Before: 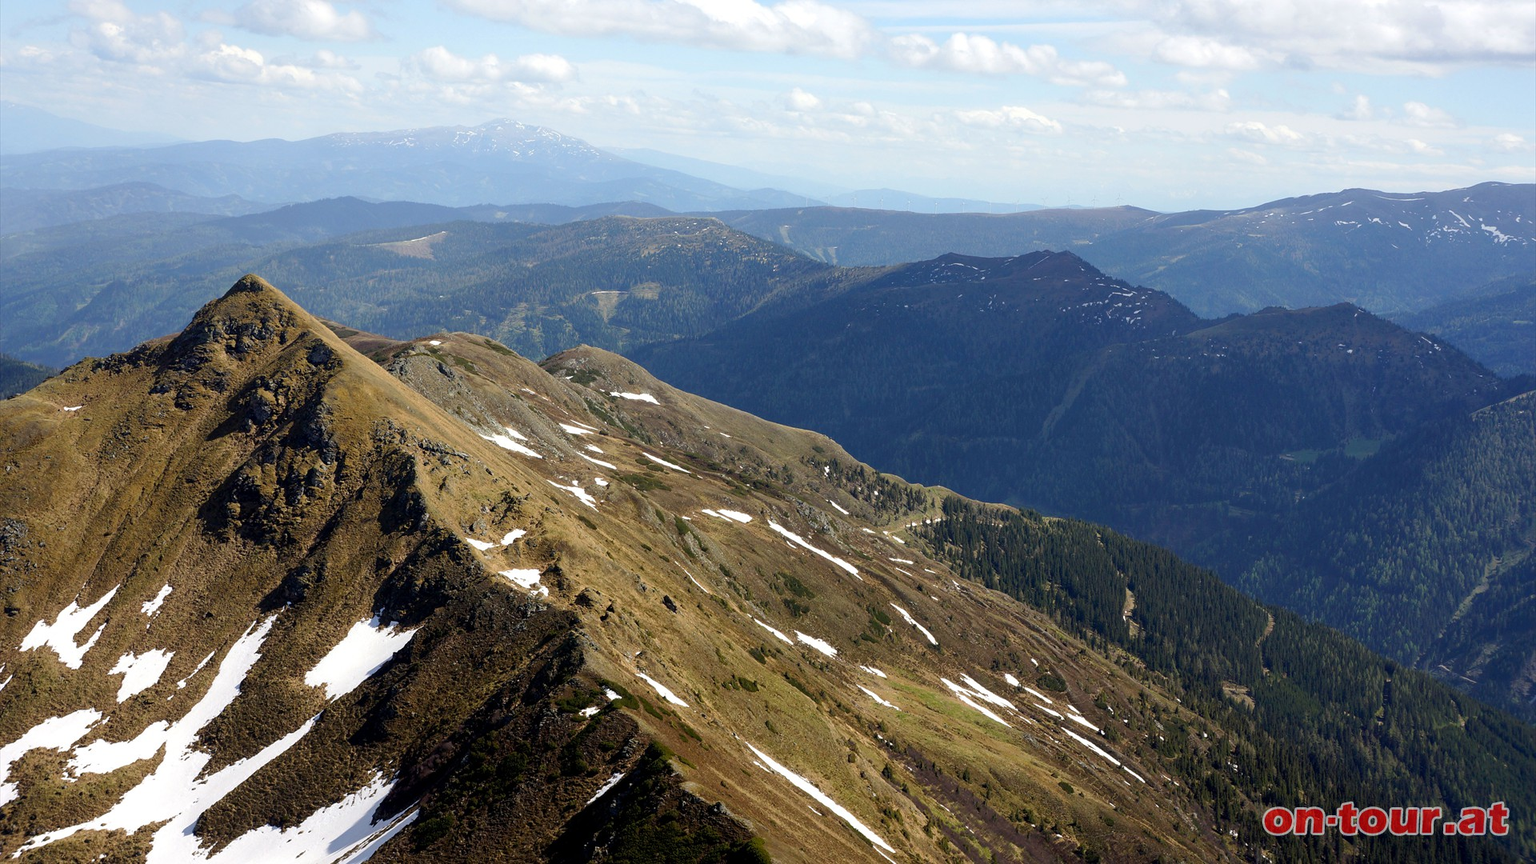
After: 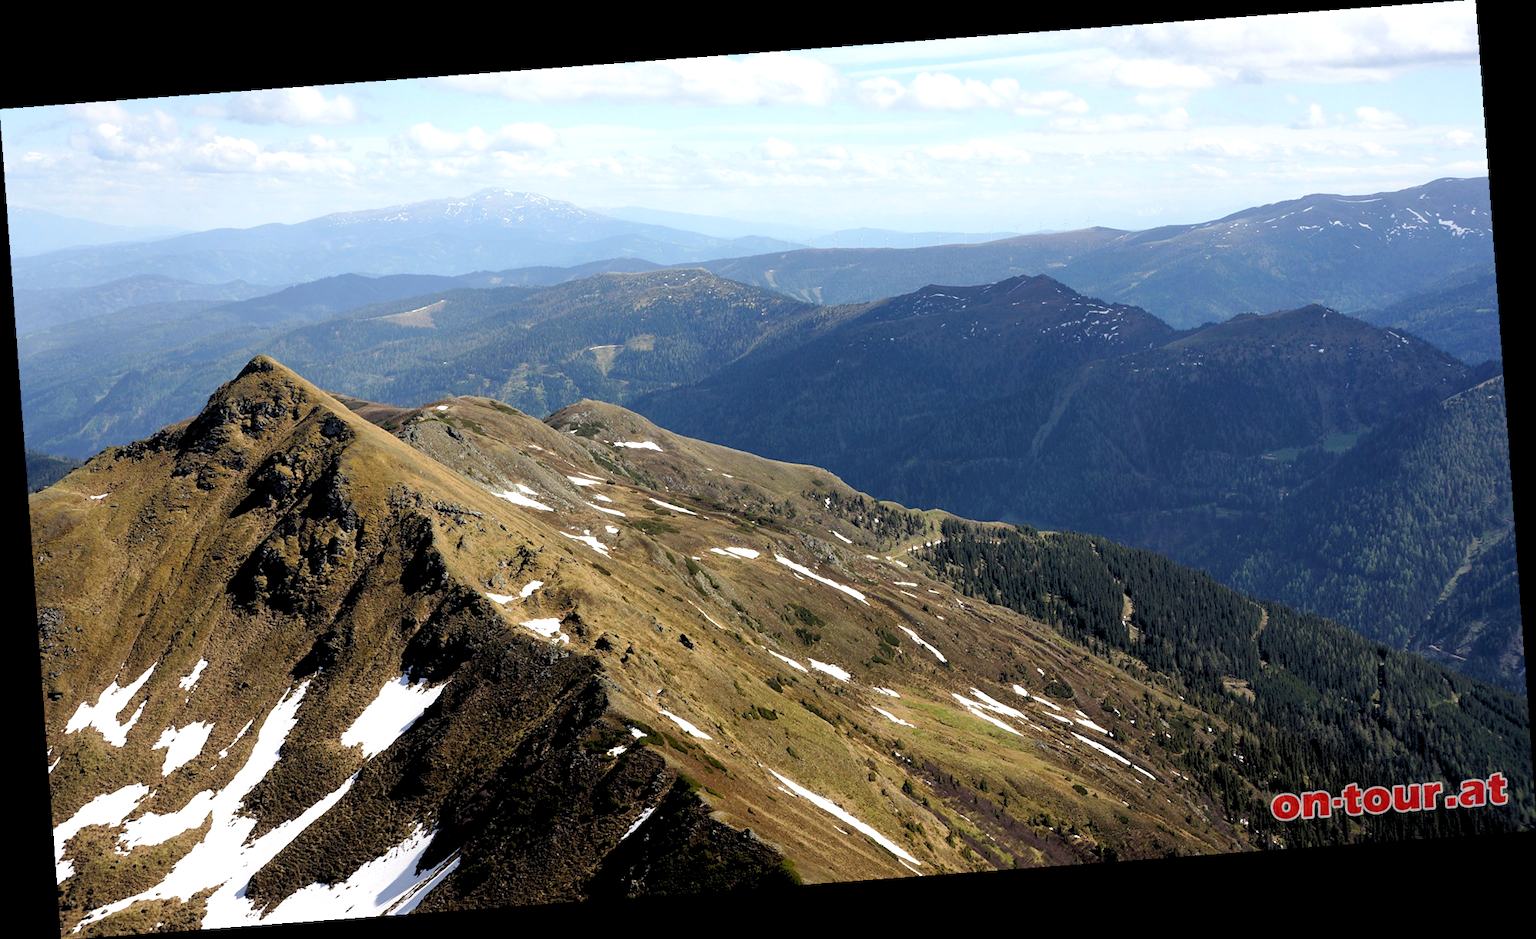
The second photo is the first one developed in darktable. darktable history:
rgb levels: levels [[0.01, 0.419, 0.839], [0, 0.5, 1], [0, 0.5, 1]]
rotate and perspective: rotation -4.25°, automatic cropping off
